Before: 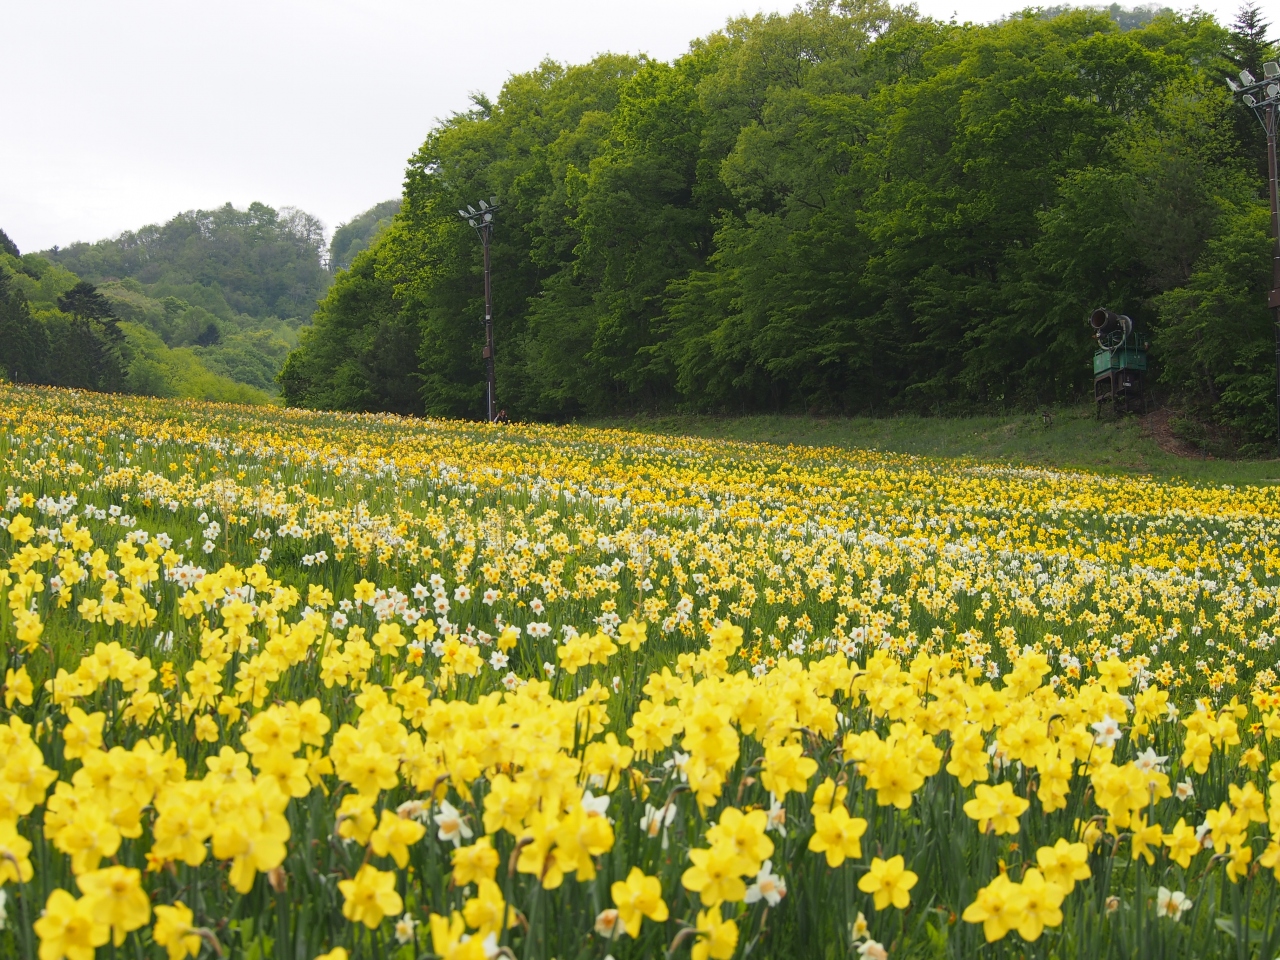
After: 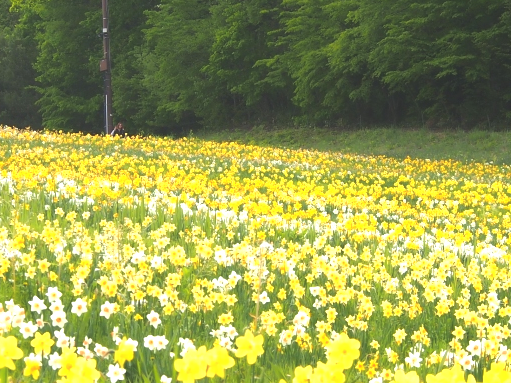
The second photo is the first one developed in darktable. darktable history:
crop: left 30%, top 30%, right 30%, bottom 30%
contrast equalizer: octaves 7, y [[0.502, 0.505, 0.512, 0.529, 0.564, 0.588], [0.5 ×6], [0.502, 0.505, 0.512, 0.529, 0.564, 0.588], [0, 0.001, 0.001, 0.004, 0.008, 0.011], [0, 0.001, 0.001, 0.004, 0.008, 0.011]], mix -1
exposure: black level correction -0.005, exposure 1.002 EV, compensate highlight preservation false
